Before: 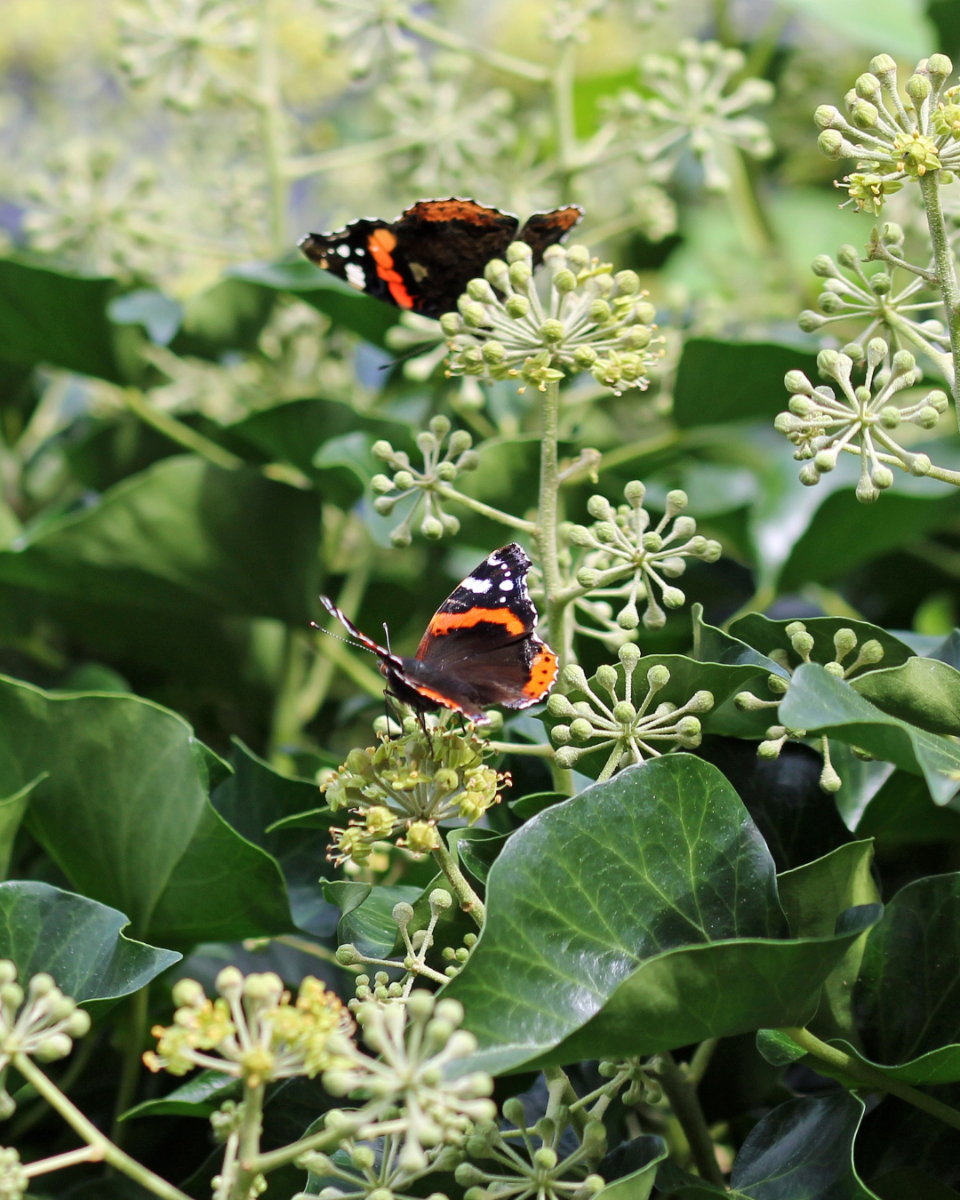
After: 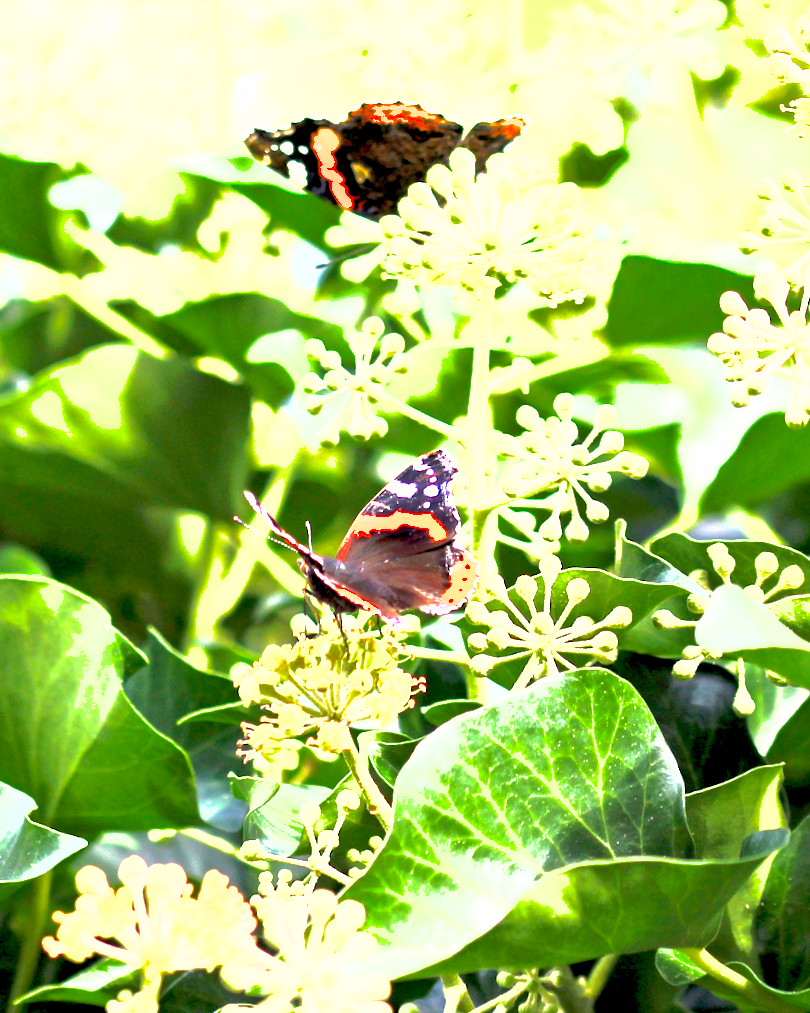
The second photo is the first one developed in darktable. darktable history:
crop and rotate: angle -3.15°, left 5.165%, top 5.199%, right 4.728%, bottom 4.653%
exposure: black level correction 0.001, exposure 1.655 EV, compensate highlight preservation false
color balance rgb: shadows lift › chroma 0.933%, shadows lift › hue 111.79°, highlights gain › chroma 2.998%, highlights gain › hue 60.14°, global offset › luminance -0.874%, perceptual saturation grading › global saturation 0.668%, perceptual brilliance grading › global brilliance 24.725%, global vibrance 20%
shadows and highlights: on, module defaults
